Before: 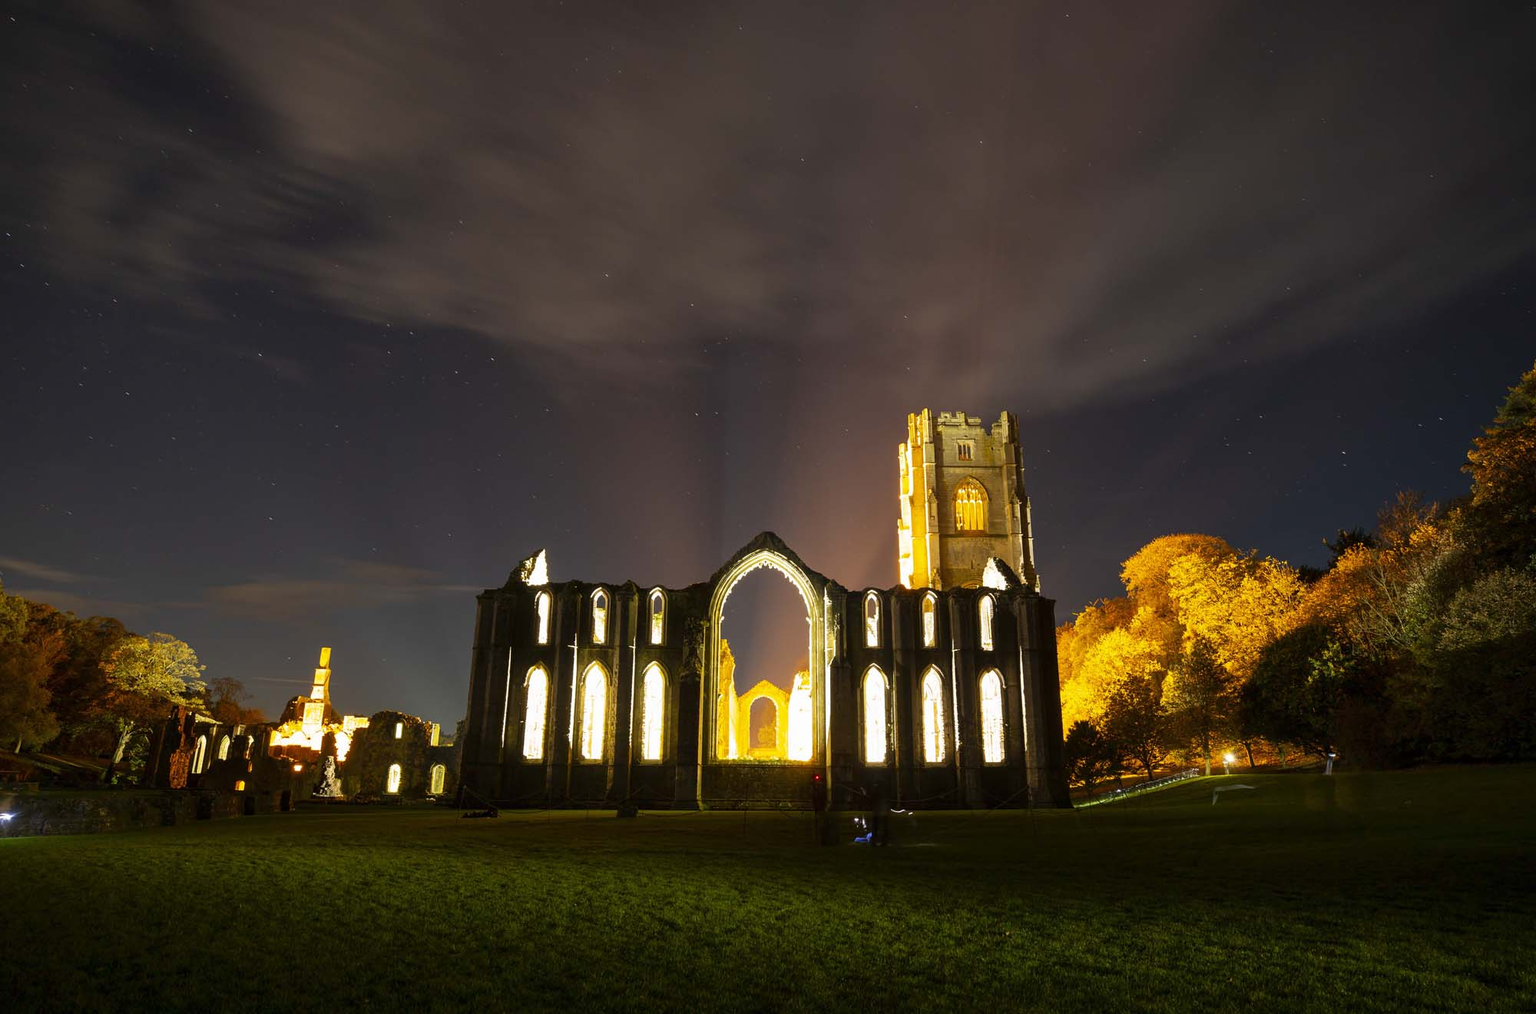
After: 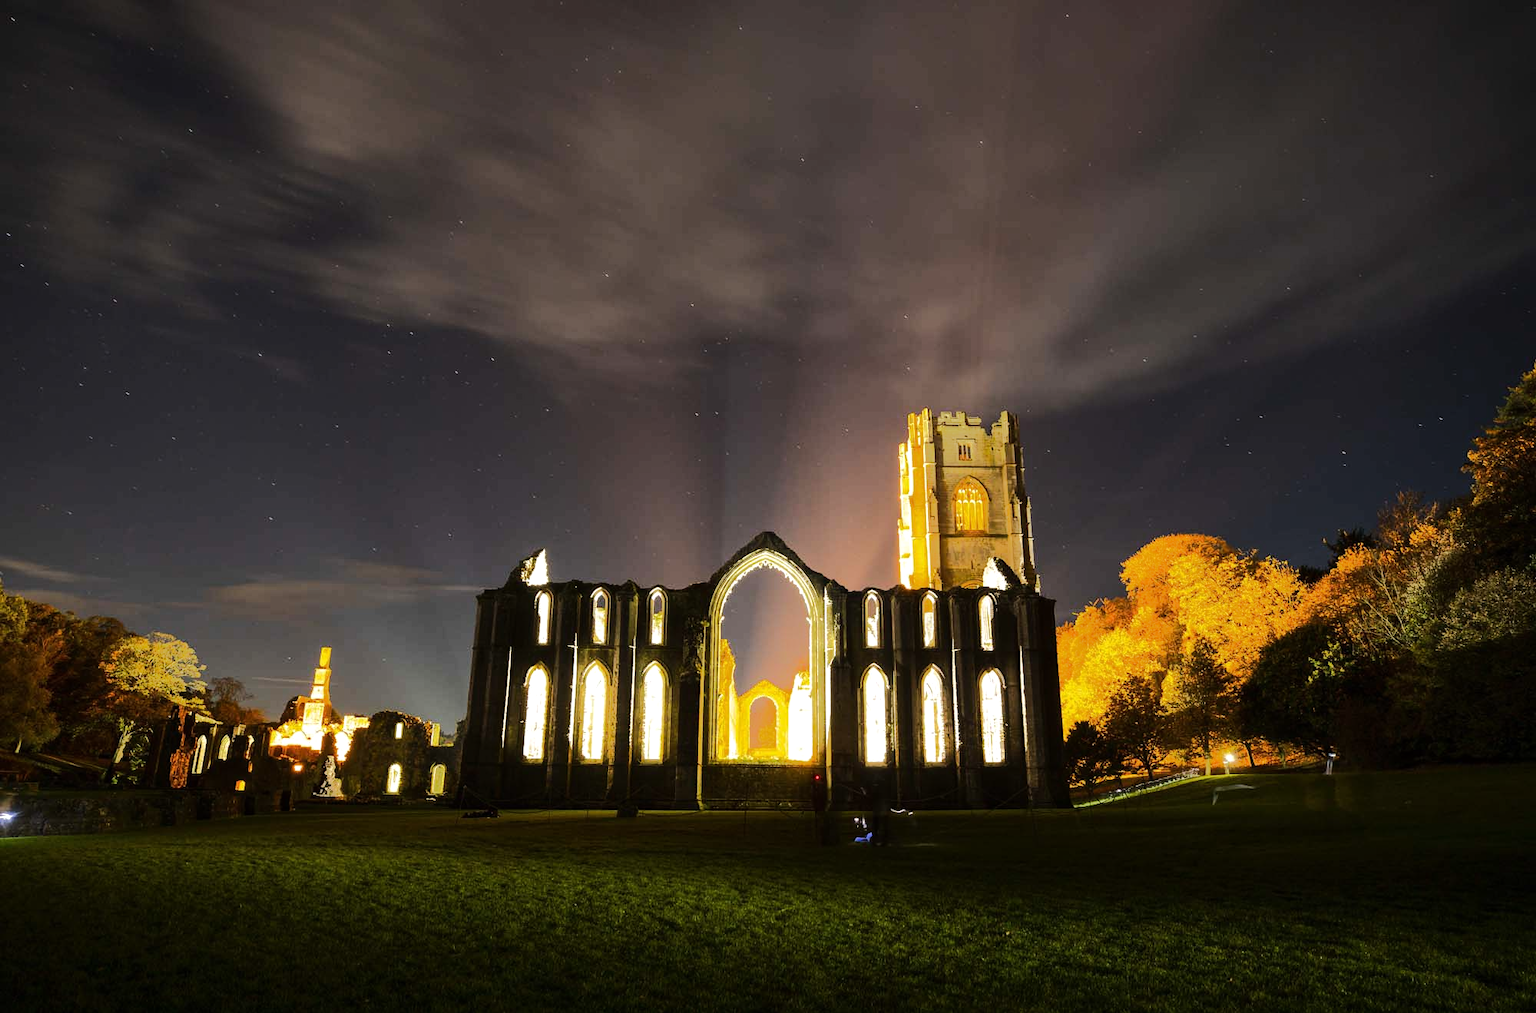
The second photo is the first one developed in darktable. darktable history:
tone equalizer: -8 EV -0.501 EV, -7 EV -0.311 EV, -6 EV -0.048 EV, -5 EV 0.439 EV, -4 EV 0.992 EV, -3 EV 0.807 EV, -2 EV -0.008 EV, -1 EV 0.137 EV, +0 EV -0.018 EV, edges refinement/feathering 500, mask exposure compensation -1.57 EV, preserve details no
